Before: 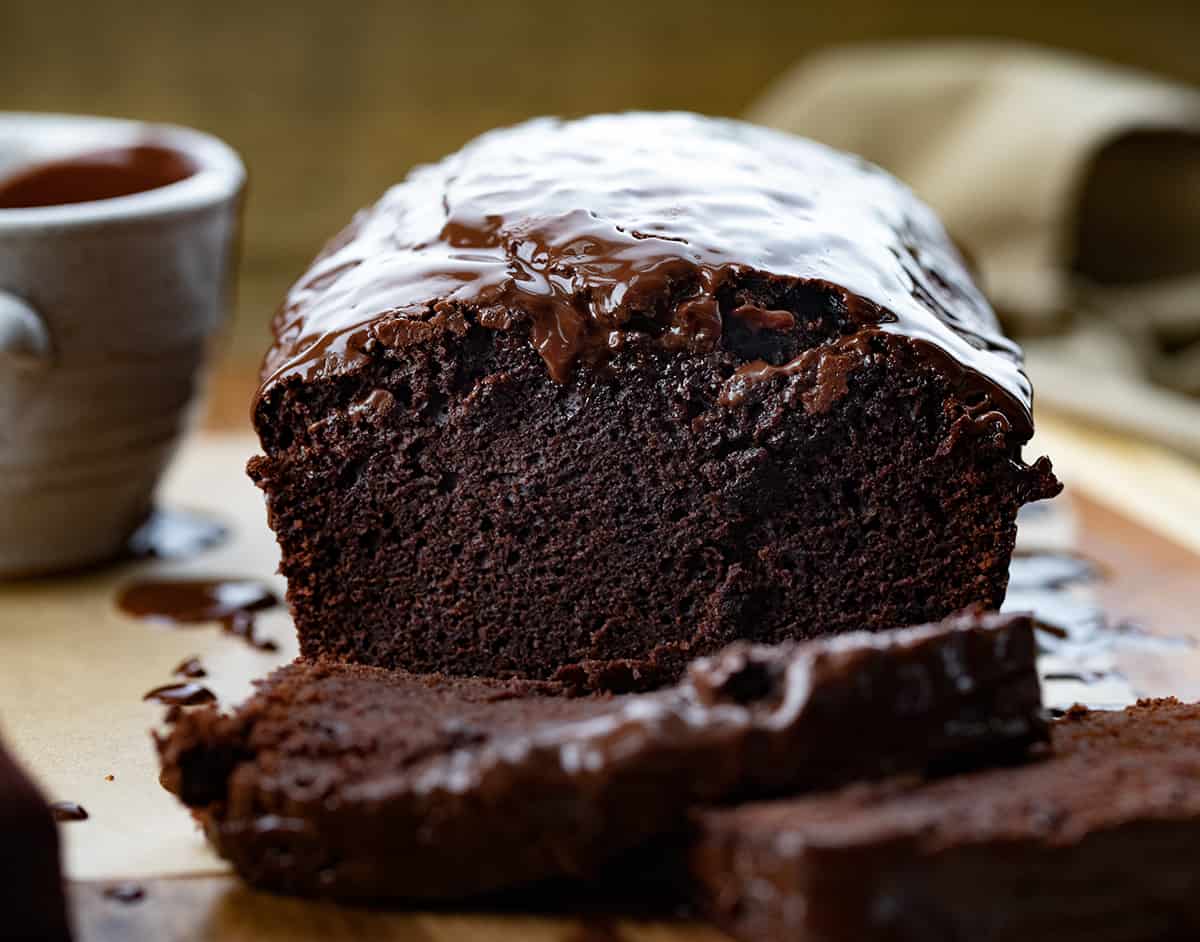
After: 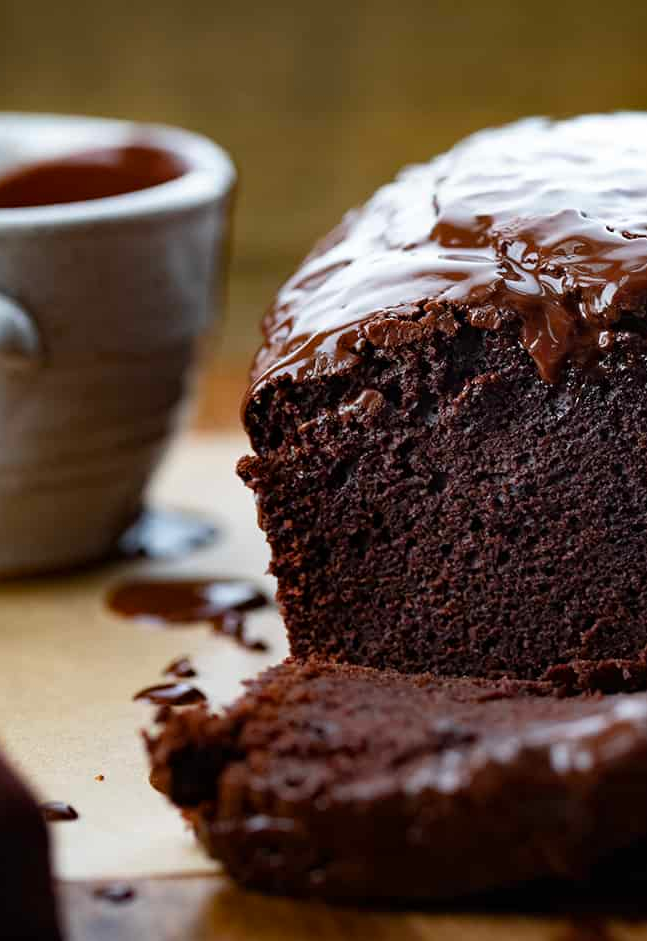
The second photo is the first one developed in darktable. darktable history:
crop: left 0.9%, right 45.16%, bottom 0.082%
